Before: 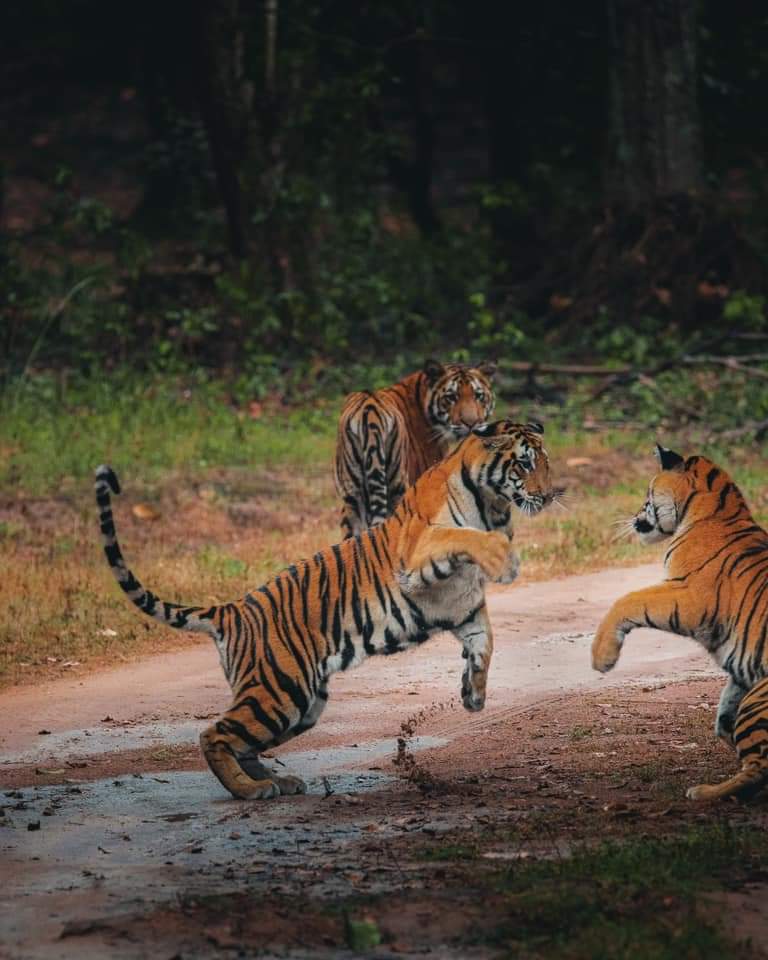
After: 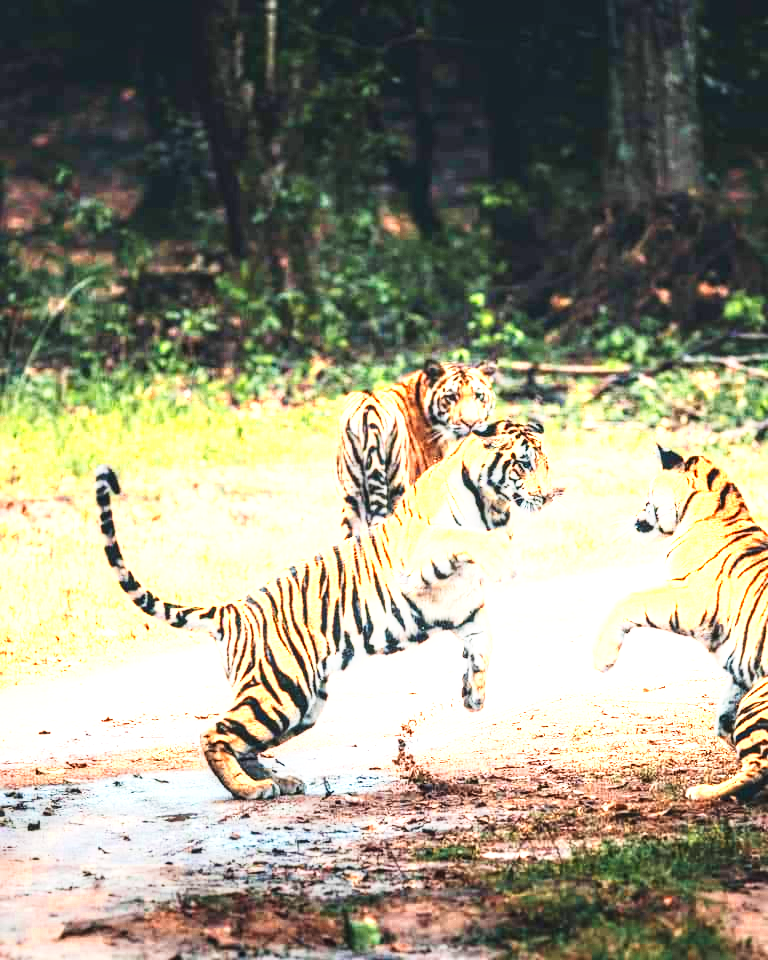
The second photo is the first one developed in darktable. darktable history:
contrast brightness saturation: contrast 0.198, brightness 0.16, saturation 0.219
exposure: black level correction 0, exposure 1.101 EV, compensate highlight preservation false
base curve: curves: ch0 [(0, 0) (0.007, 0.004) (0.027, 0.03) (0.046, 0.07) (0.207, 0.54) (0.442, 0.872) (0.673, 0.972) (1, 1)], preserve colors none
color zones: curves: ch0 [(0.018, 0.548) (0.197, 0.654) (0.425, 0.447) (0.605, 0.658) (0.732, 0.579)]; ch1 [(0.105, 0.531) (0.224, 0.531) (0.386, 0.39) (0.618, 0.456) (0.732, 0.456) (0.956, 0.421)]; ch2 [(0.039, 0.583) (0.215, 0.465) (0.399, 0.544) (0.465, 0.548) (0.614, 0.447) (0.724, 0.43) (0.882, 0.623) (0.956, 0.632)]
local contrast: on, module defaults
